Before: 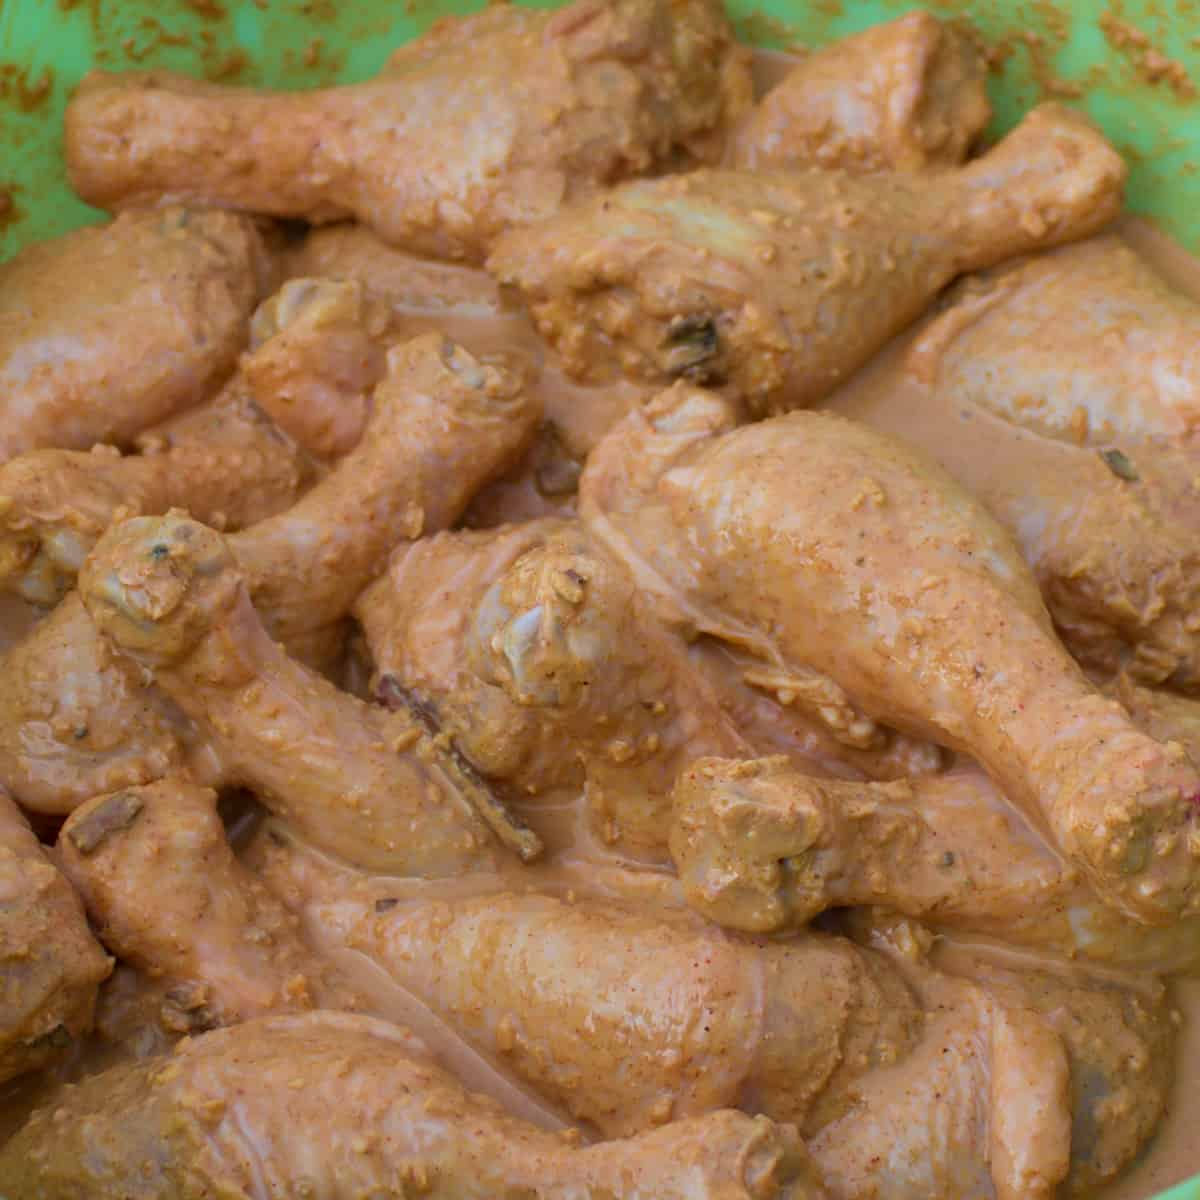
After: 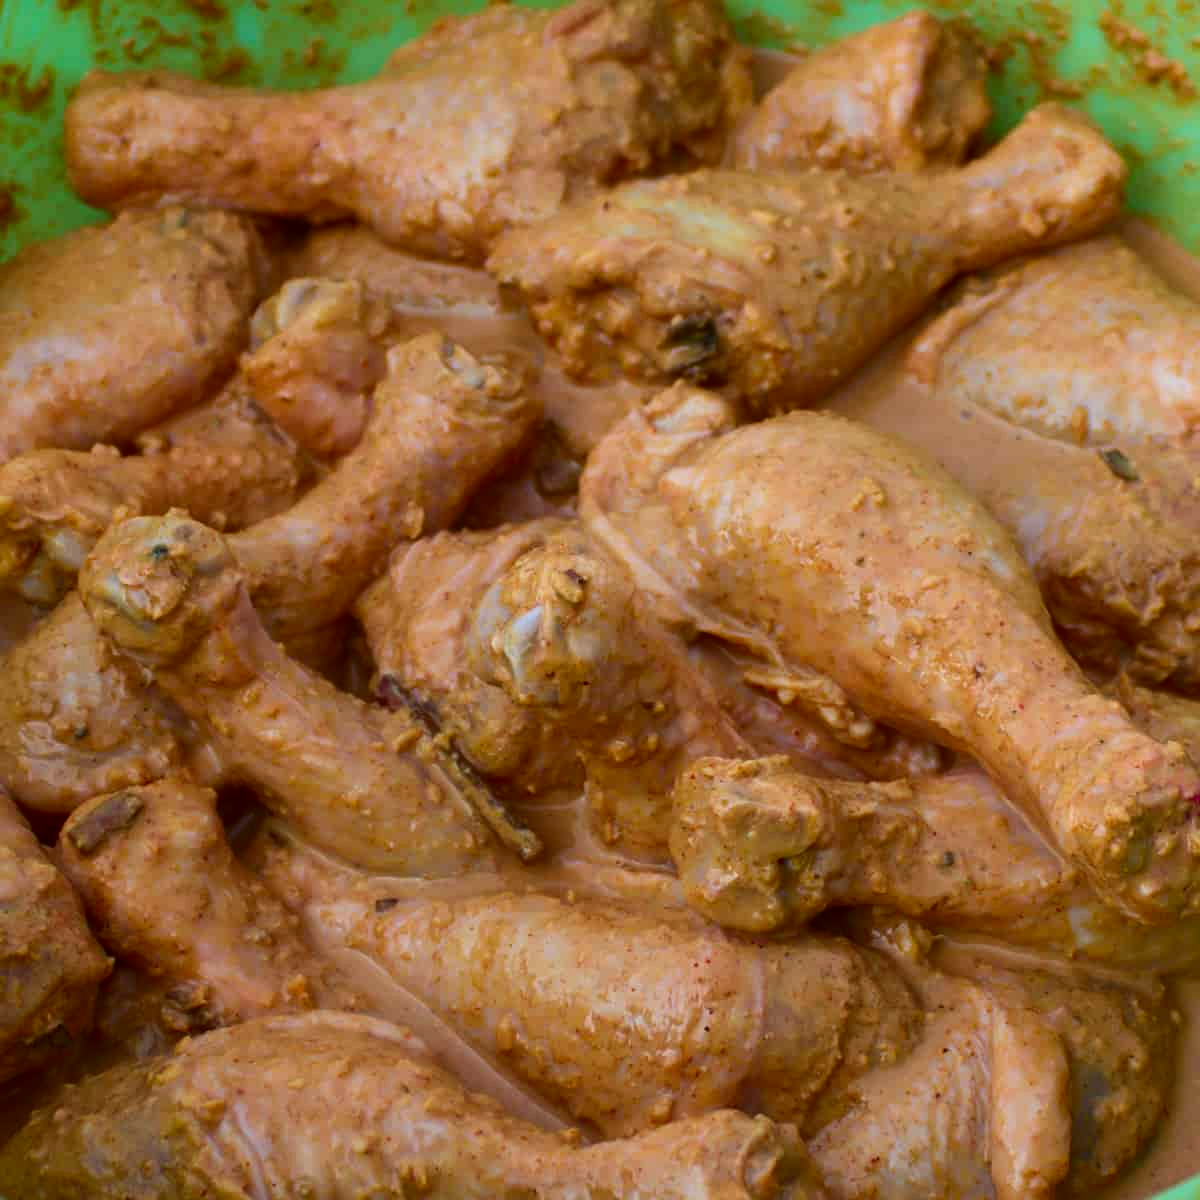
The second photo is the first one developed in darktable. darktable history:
contrast brightness saturation: contrast 0.189, brightness -0.113, saturation 0.215
